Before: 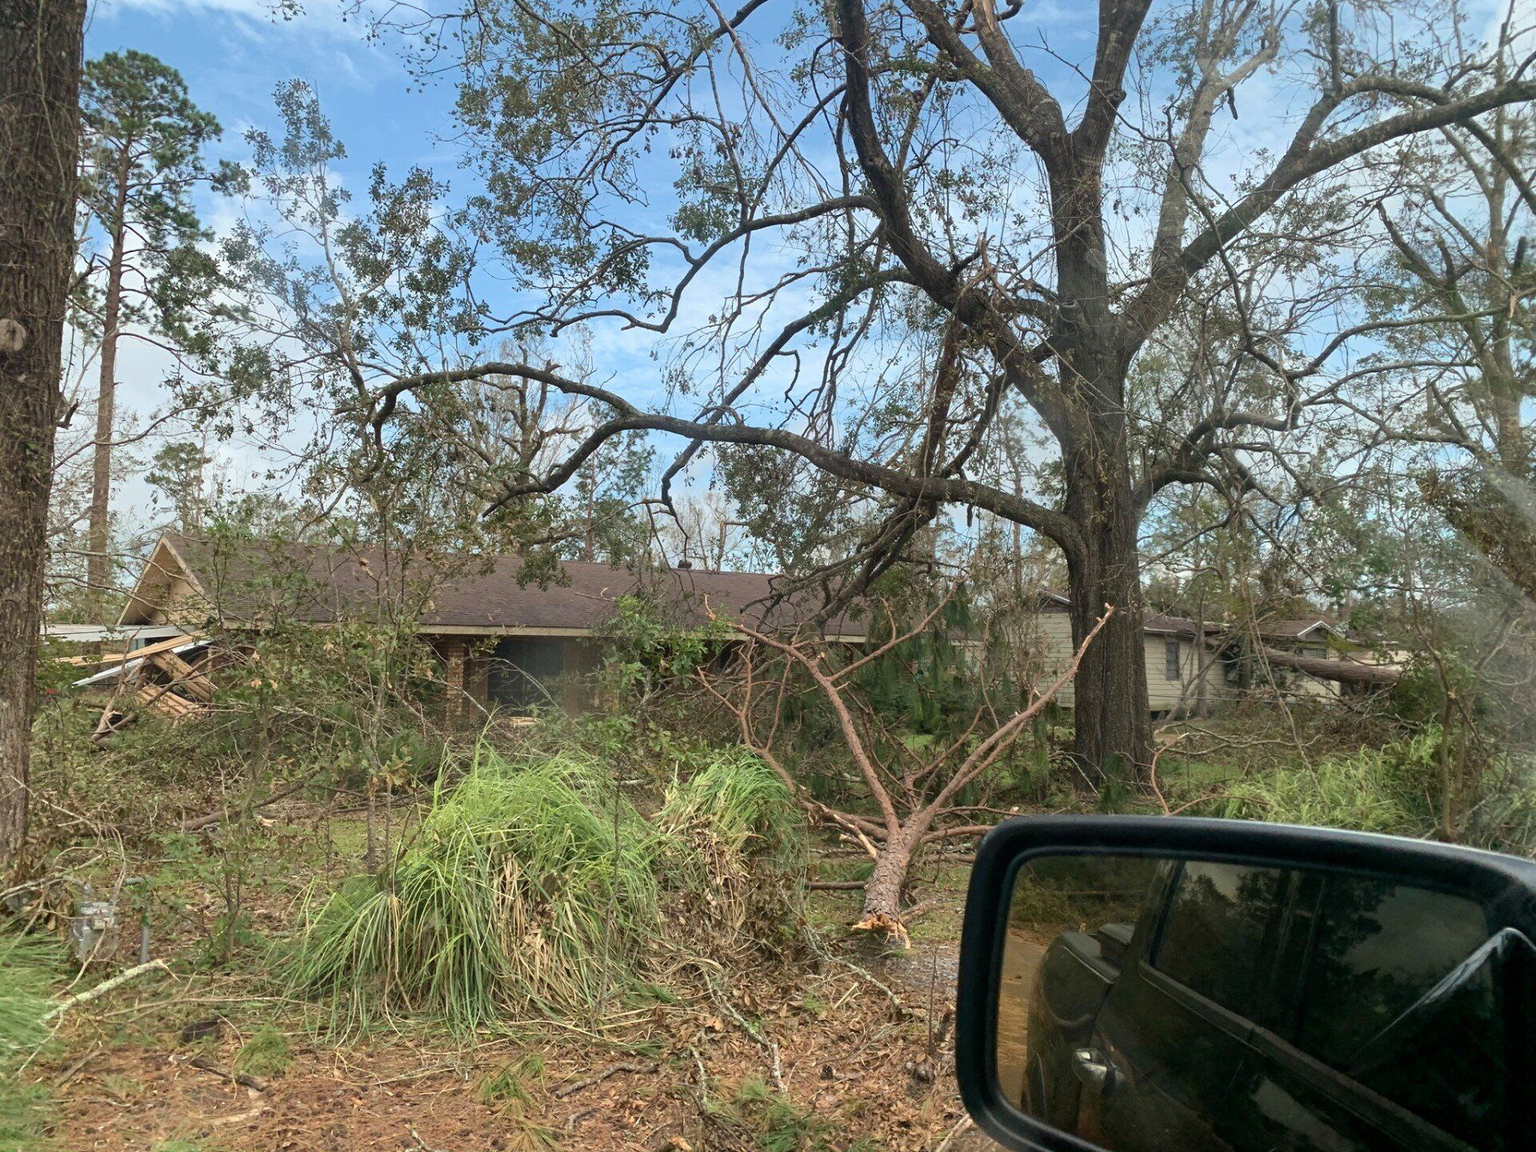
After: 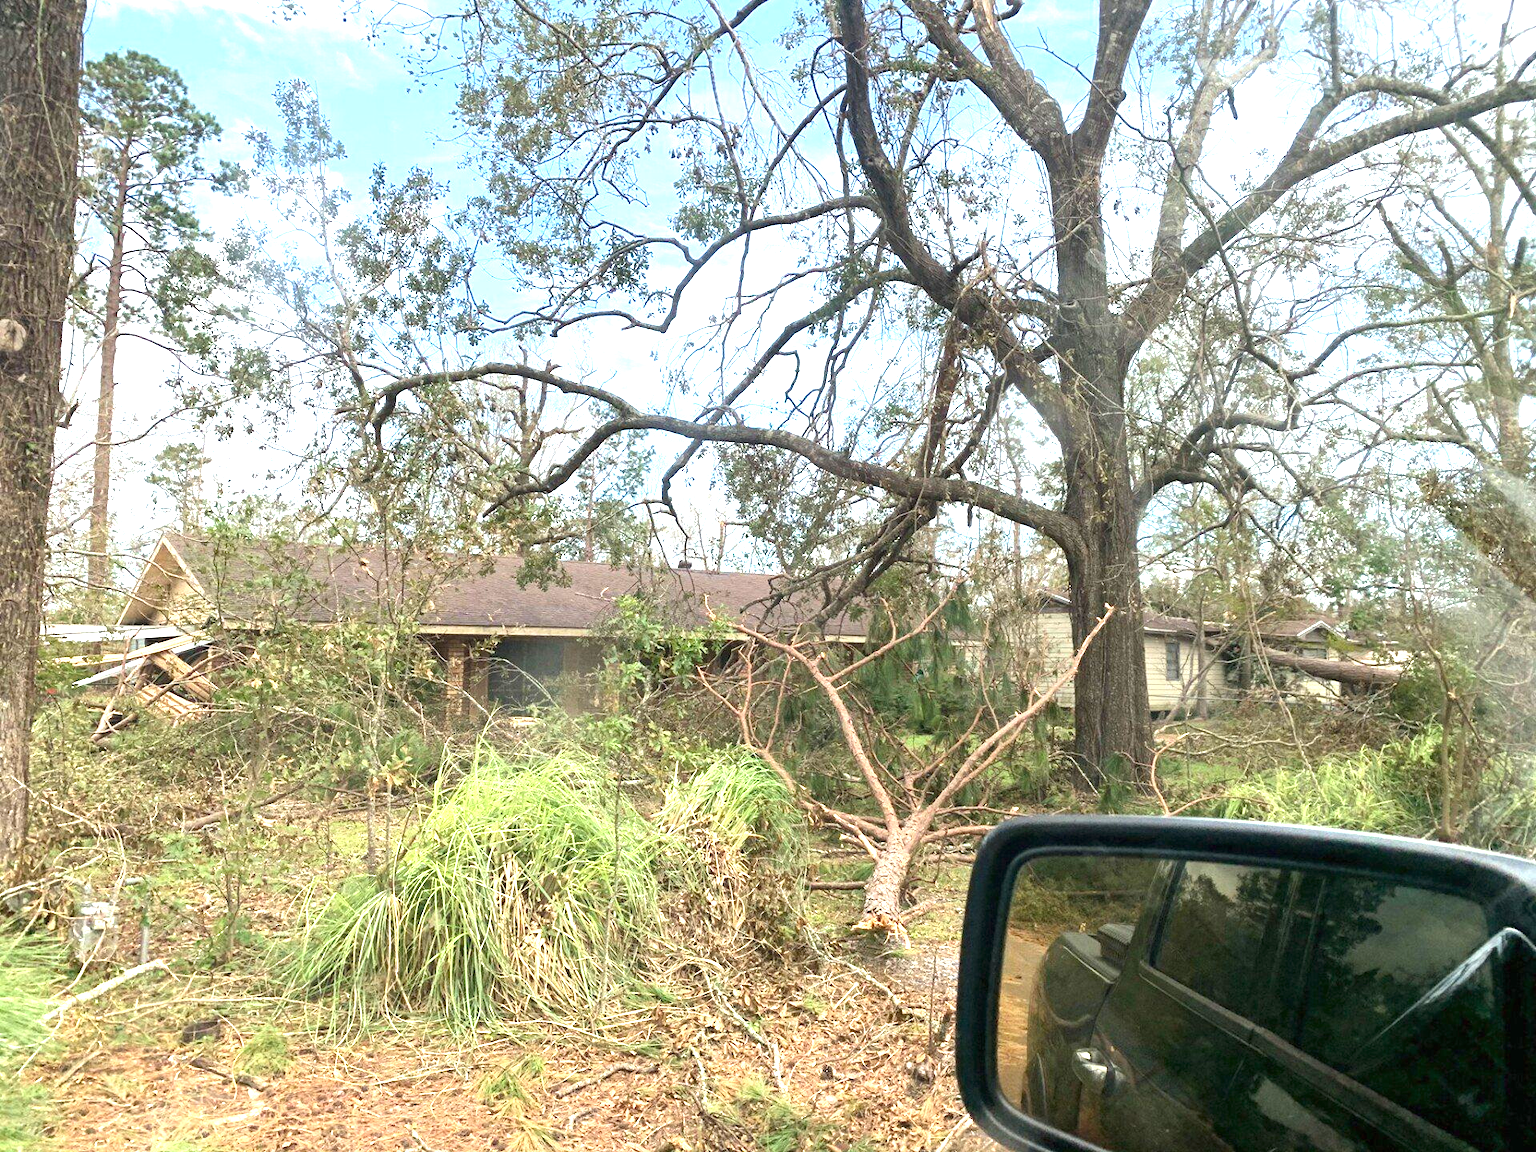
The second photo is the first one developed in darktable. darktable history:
exposure: black level correction 0, exposure 1.466 EV, compensate exposure bias true, compensate highlight preservation false
